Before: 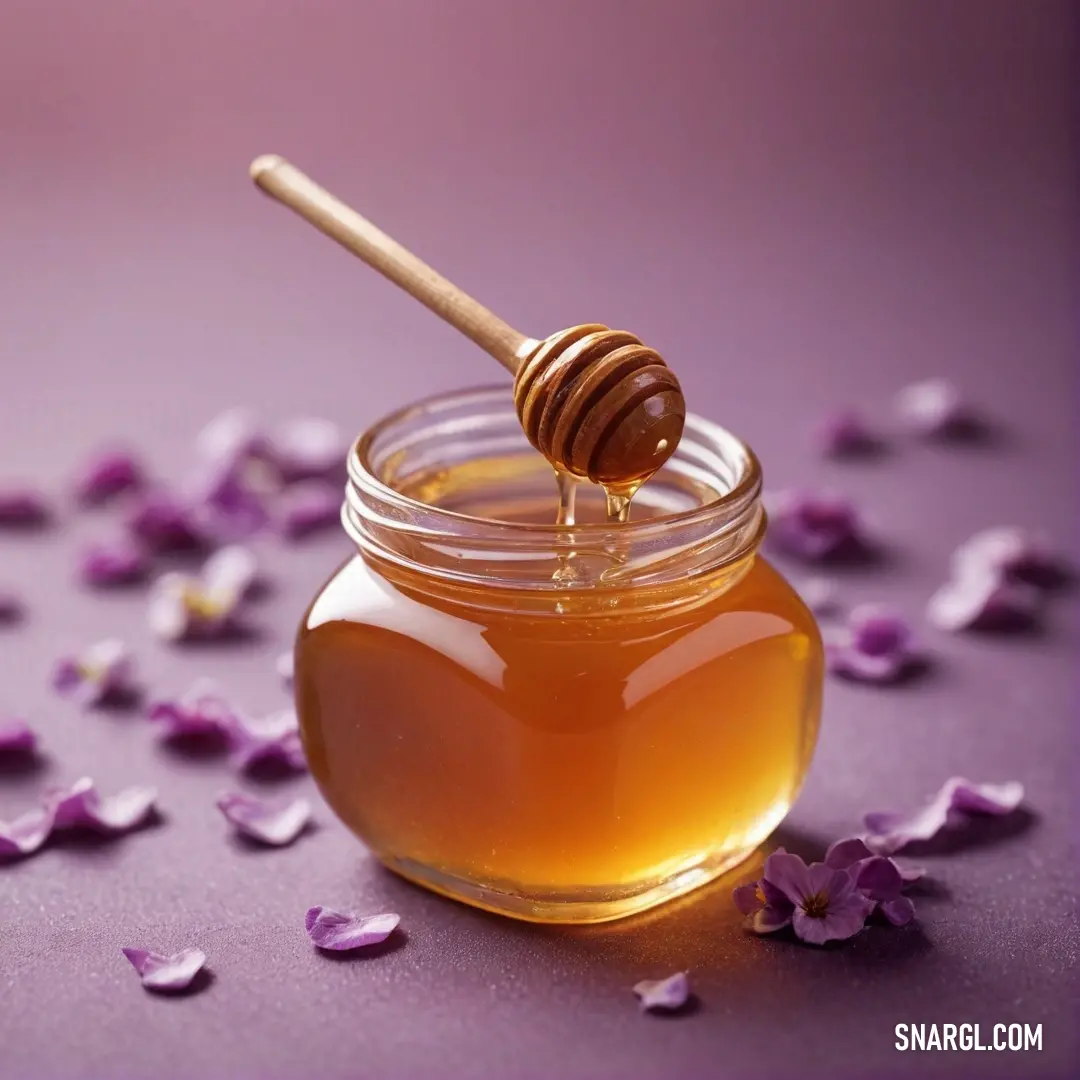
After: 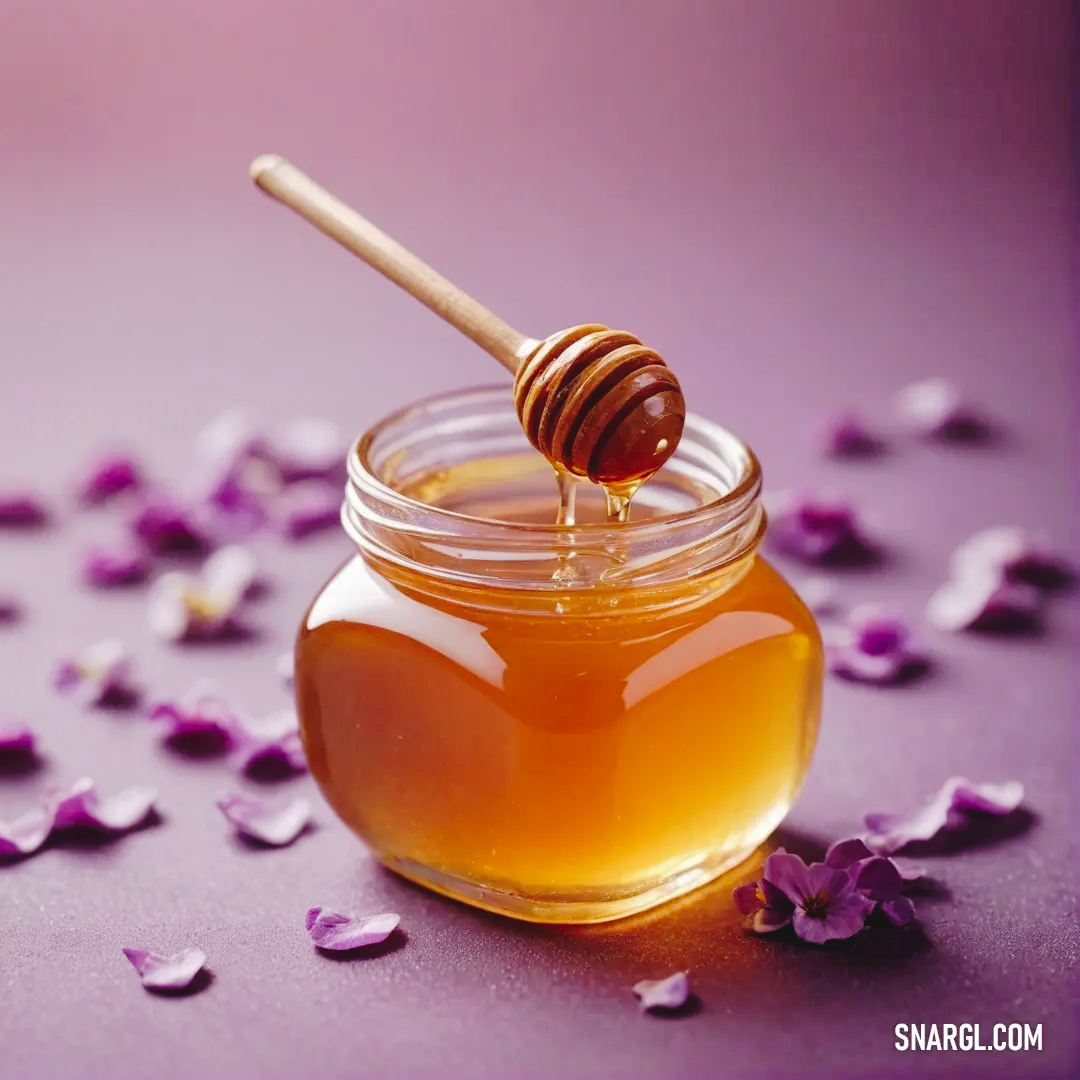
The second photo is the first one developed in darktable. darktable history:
tone curve: curves: ch0 [(0, 0) (0.003, 0.064) (0.011, 0.065) (0.025, 0.061) (0.044, 0.068) (0.069, 0.083) (0.1, 0.102) (0.136, 0.126) (0.177, 0.172) (0.224, 0.225) (0.277, 0.306) (0.335, 0.397) (0.399, 0.483) (0.468, 0.56) (0.543, 0.634) (0.623, 0.708) (0.709, 0.77) (0.801, 0.832) (0.898, 0.899) (1, 1)], preserve colors none
